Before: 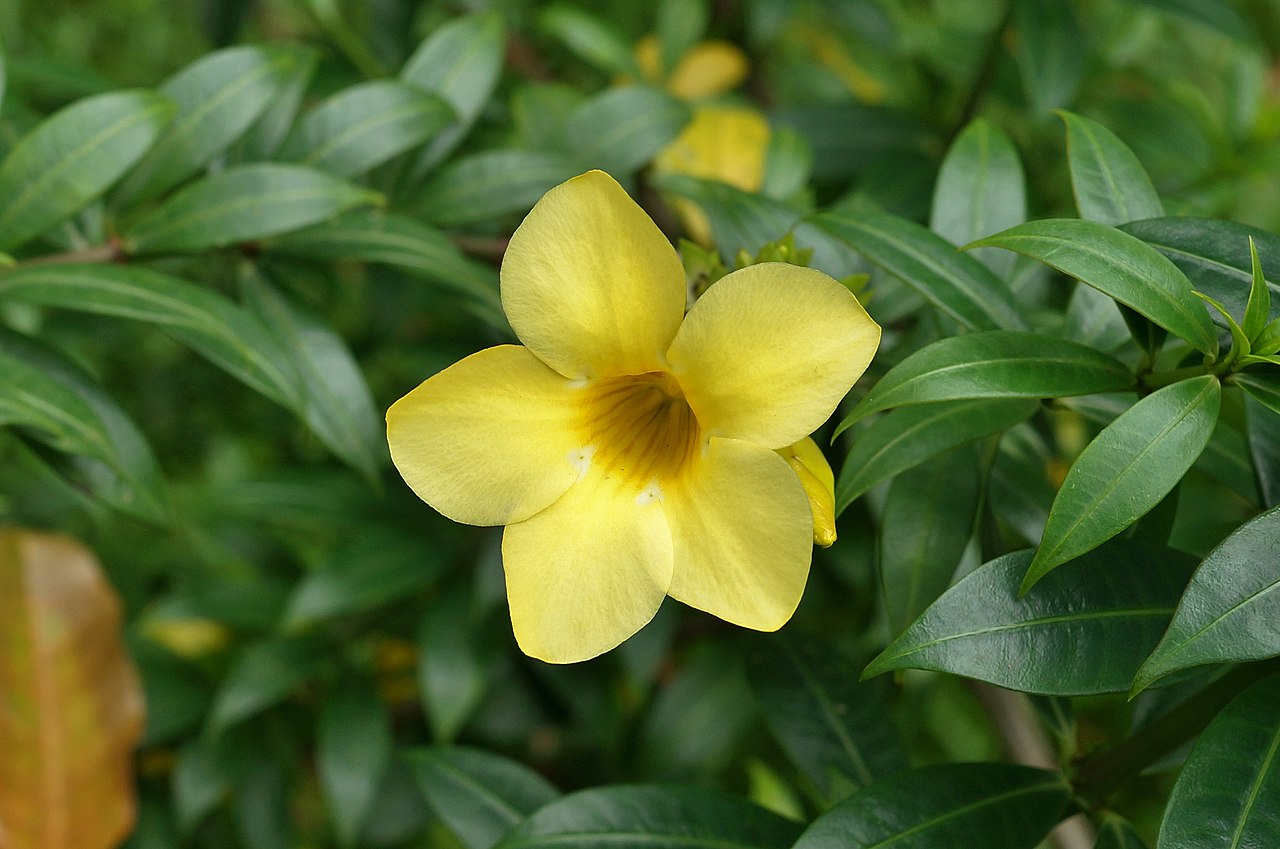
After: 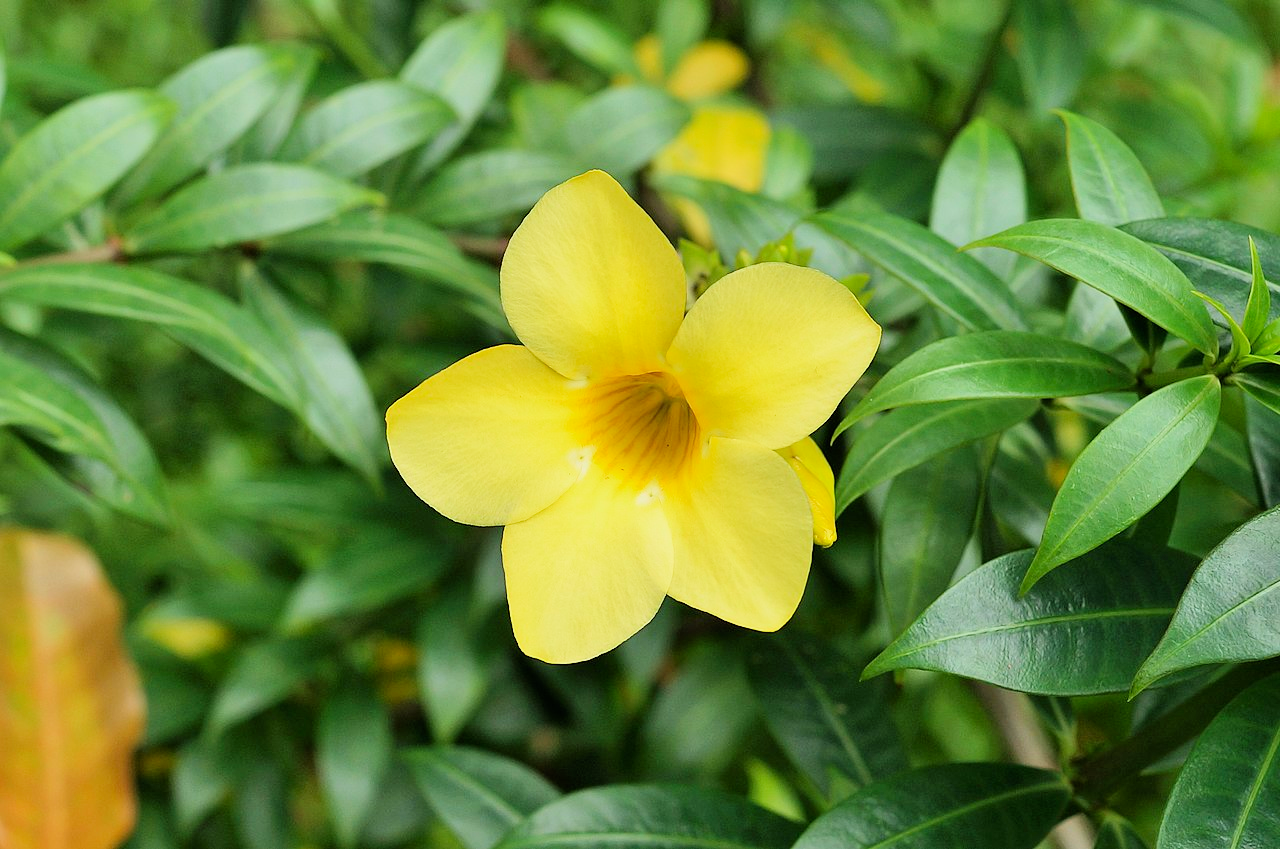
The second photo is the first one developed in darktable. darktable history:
filmic rgb: black relative exposure -7.15 EV, white relative exposure 5.36 EV, hardness 3.02, color science v6 (2022)
contrast brightness saturation: contrast 0.1, brightness 0.03, saturation 0.09
exposure: black level correction 0, exposure 1 EV, compensate exposure bias true, compensate highlight preservation false
